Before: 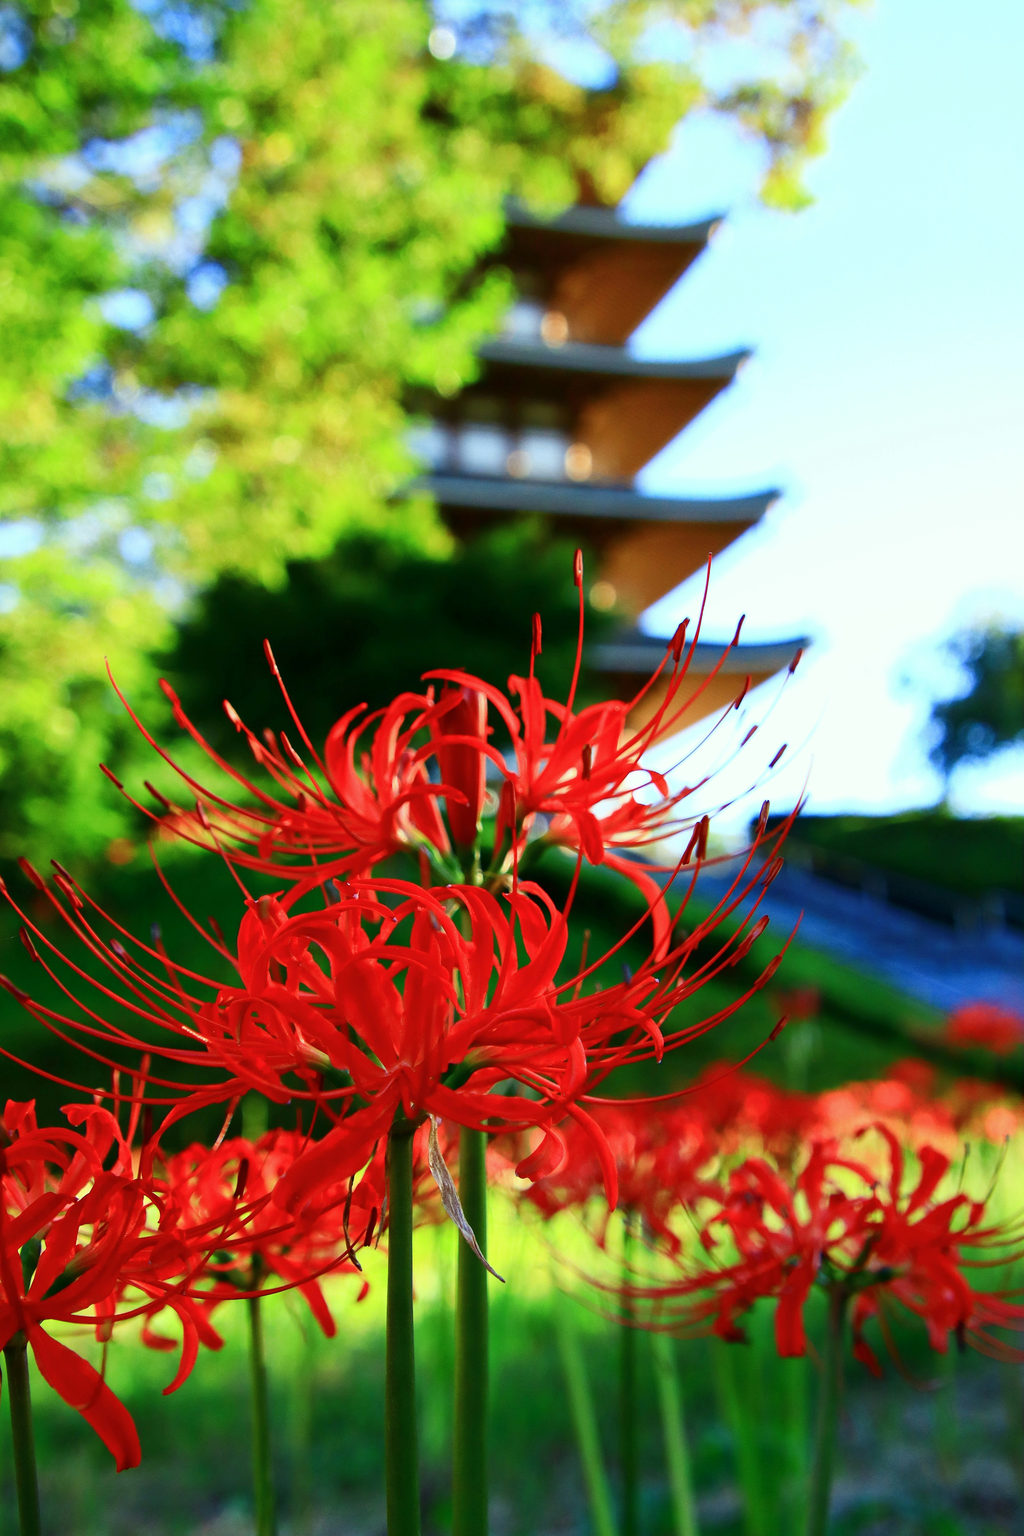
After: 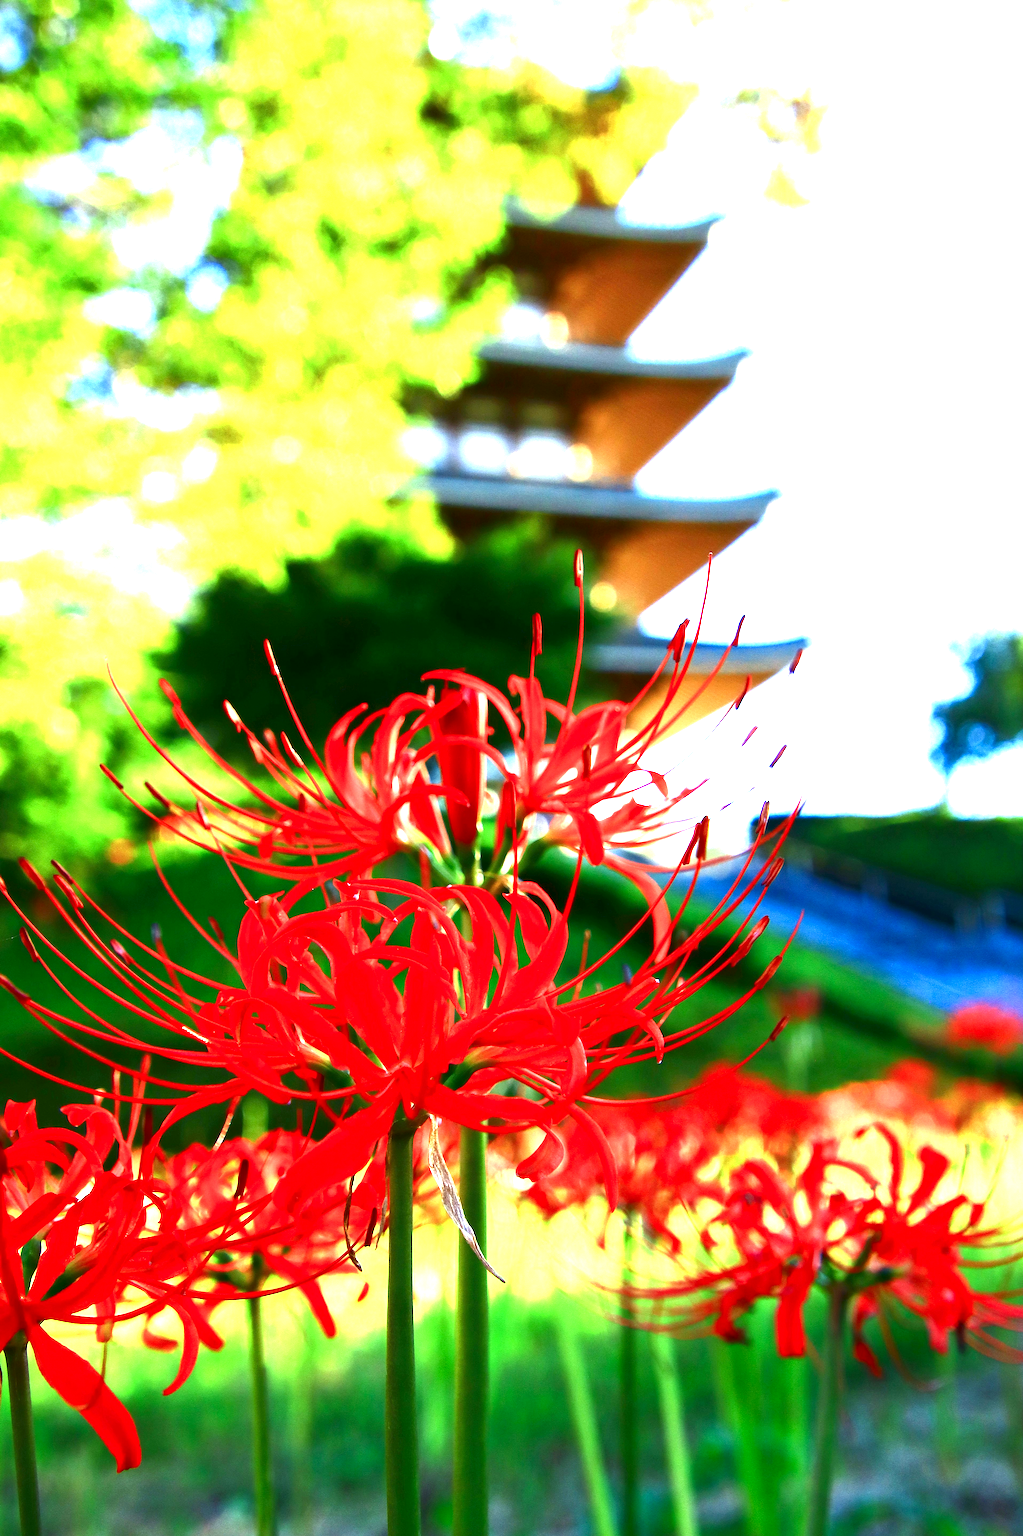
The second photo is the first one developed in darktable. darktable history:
exposure: black level correction 0, exposure 1.741 EV, compensate exposure bias true, compensate highlight preservation false
contrast brightness saturation: brightness -0.09
